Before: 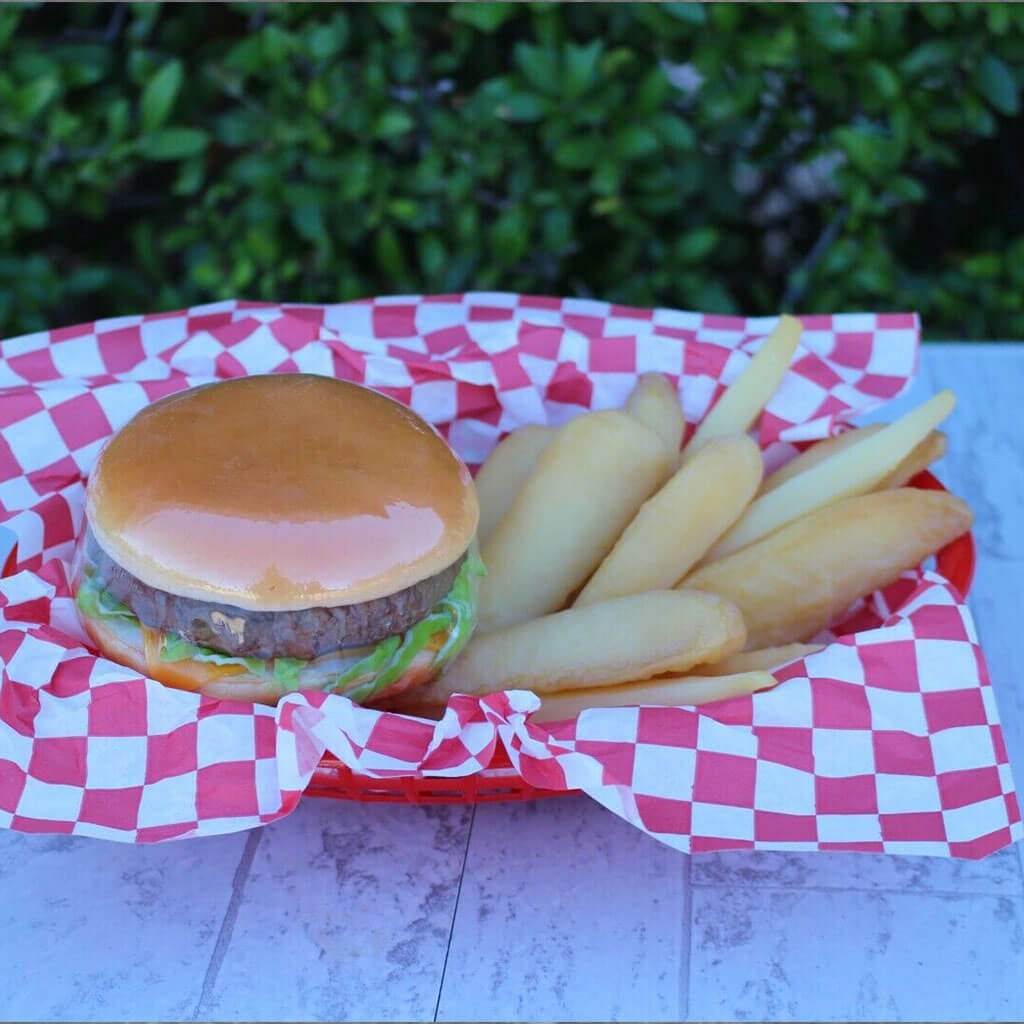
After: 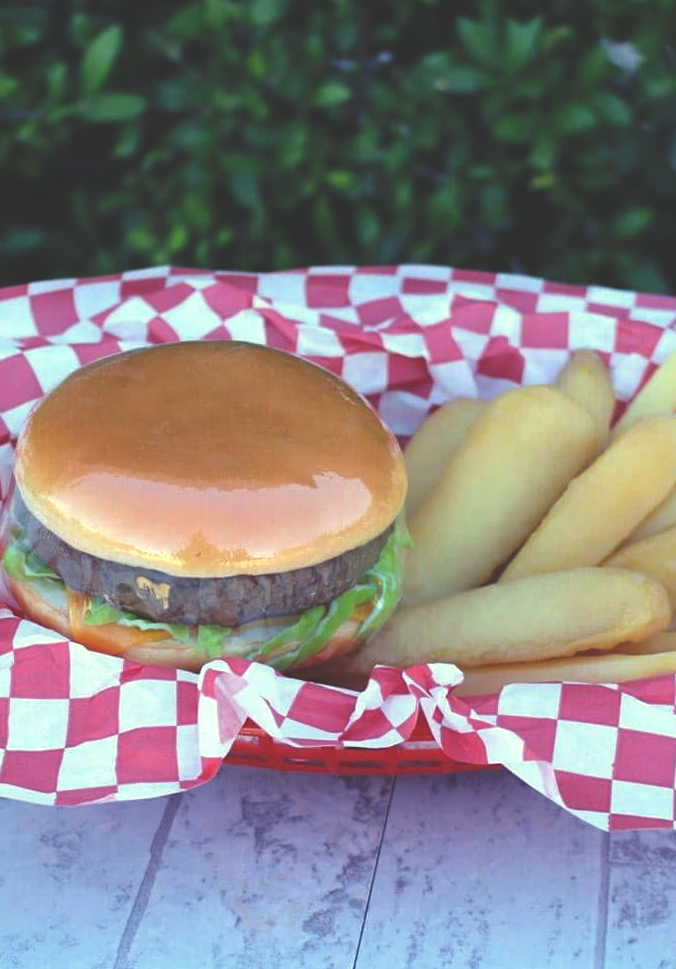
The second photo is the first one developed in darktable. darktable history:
color balance rgb: shadows lift › chroma 2%, shadows lift › hue 263°, highlights gain › chroma 8%, highlights gain › hue 84°, linear chroma grading › global chroma -15%, saturation formula JzAzBz (2021)
exposure: black level correction 0, exposure 0.6 EV, compensate highlight preservation false
rotate and perspective: rotation 1.57°, crop left 0.018, crop right 0.982, crop top 0.039, crop bottom 0.961
rgb curve: curves: ch0 [(0, 0.186) (0.314, 0.284) (0.775, 0.708) (1, 1)], compensate middle gray true, preserve colors none
crop and rotate: left 6.617%, right 26.717%
